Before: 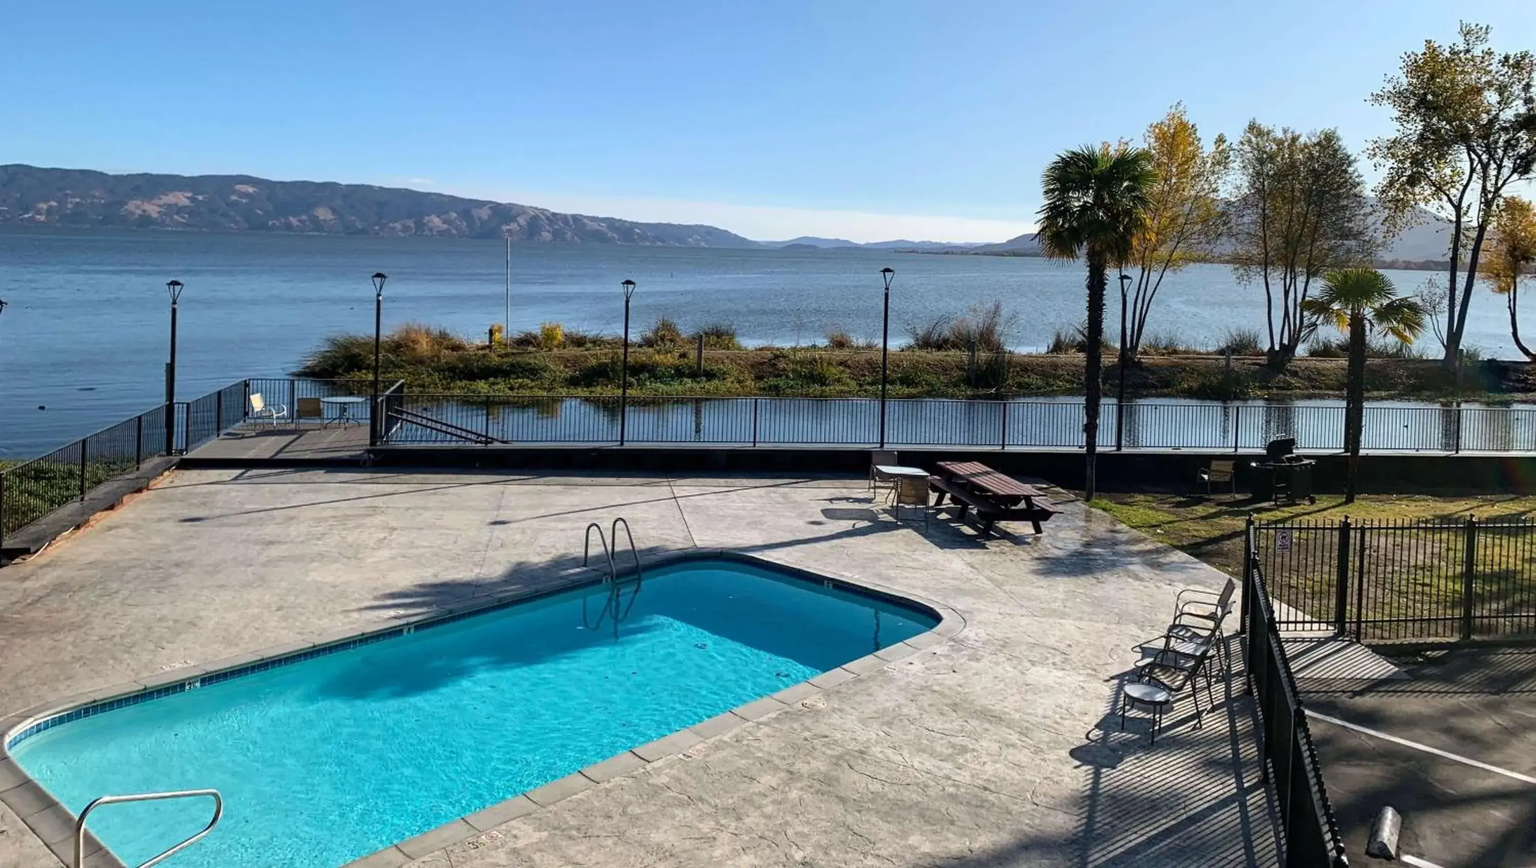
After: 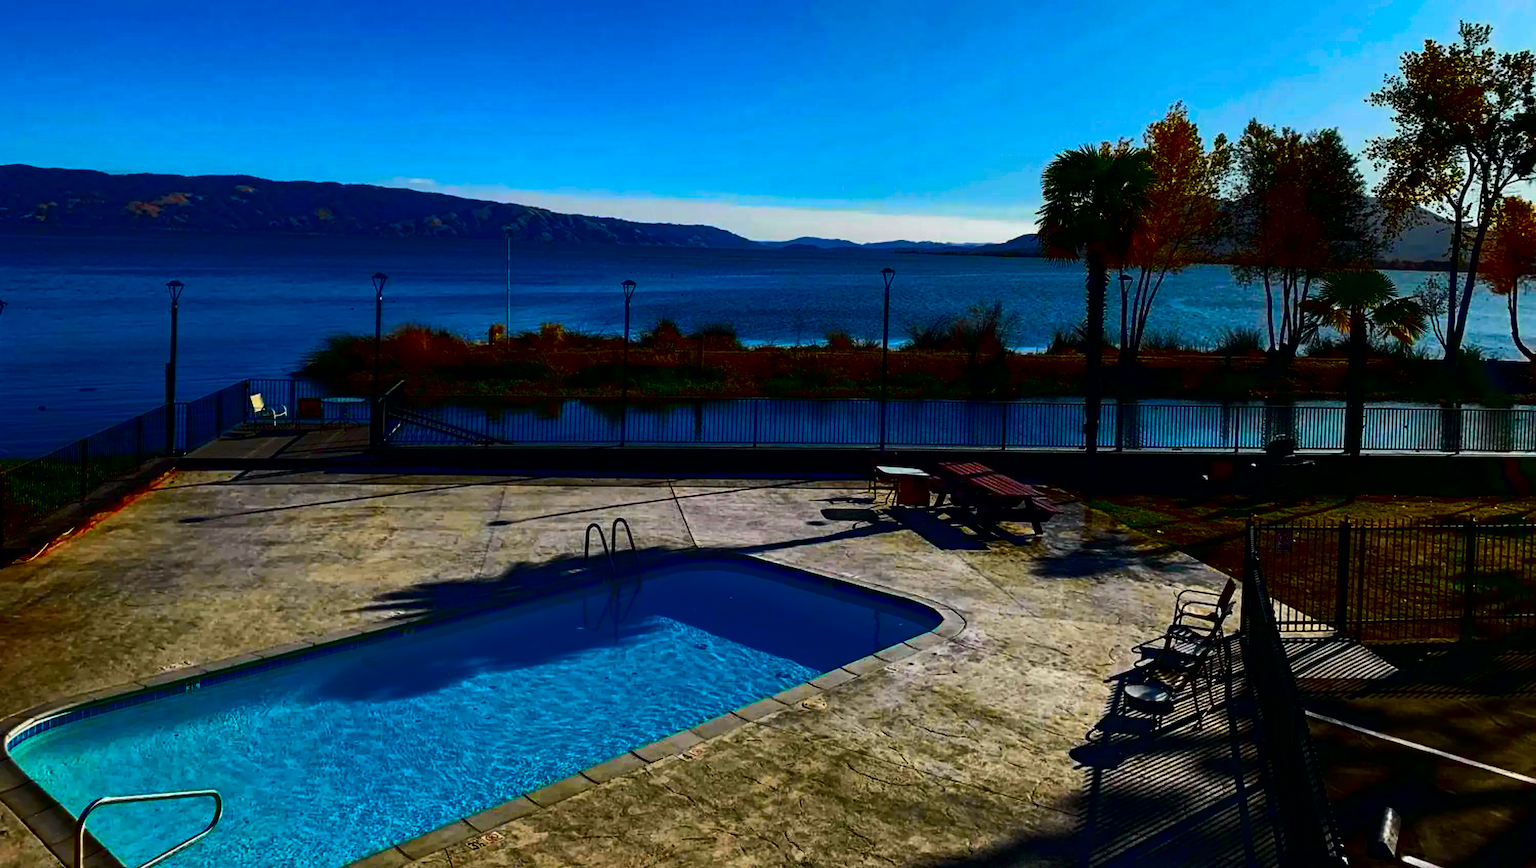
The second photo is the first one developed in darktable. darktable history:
contrast brightness saturation: brightness -1, saturation 1
tone curve: curves: ch0 [(0, 0) (0.037, 0.011) (0.131, 0.108) (0.279, 0.279) (0.476, 0.554) (0.617, 0.693) (0.704, 0.77) (0.813, 0.852) (0.916, 0.924) (1, 0.993)]; ch1 [(0, 0) (0.318, 0.278) (0.444, 0.427) (0.493, 0.492) (0.508, 0.502) (0.534, 0.531) (0.562, 0.571) (0.626, 0.667) (0.746, 0.764) (1, 1)]; ch2 [(0, 0) (0.316, 0.292) (0.381, 0.37) (0.423, 0.448) (0.476, 0.492) (0.502, 0.498) (0.522, 0.518) (0.533, 0.532) (0.586, 0.631) (0.634, 0.663) (0.7, 0.7) (0.861, 0.808) (1, 0.951)], color space Lab, independent channels, preserve colors none
